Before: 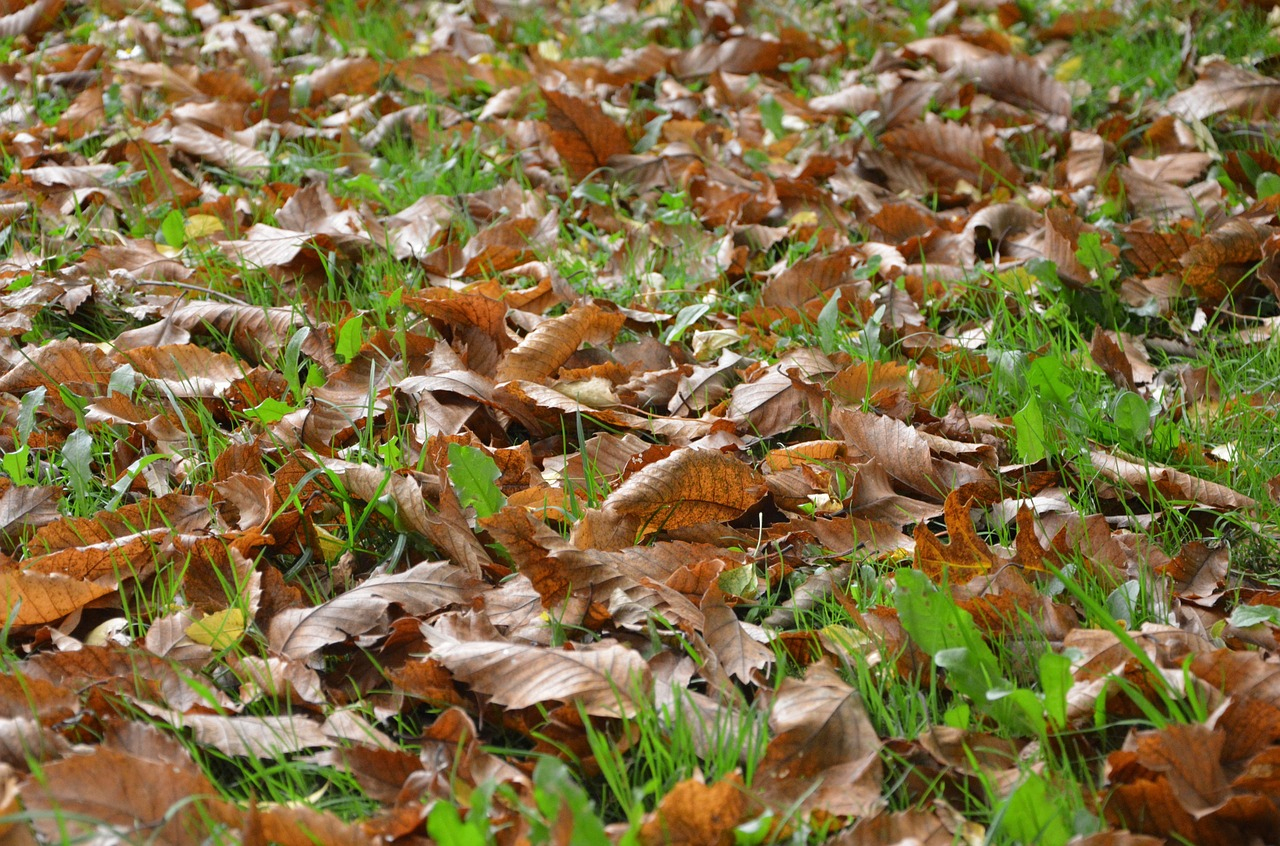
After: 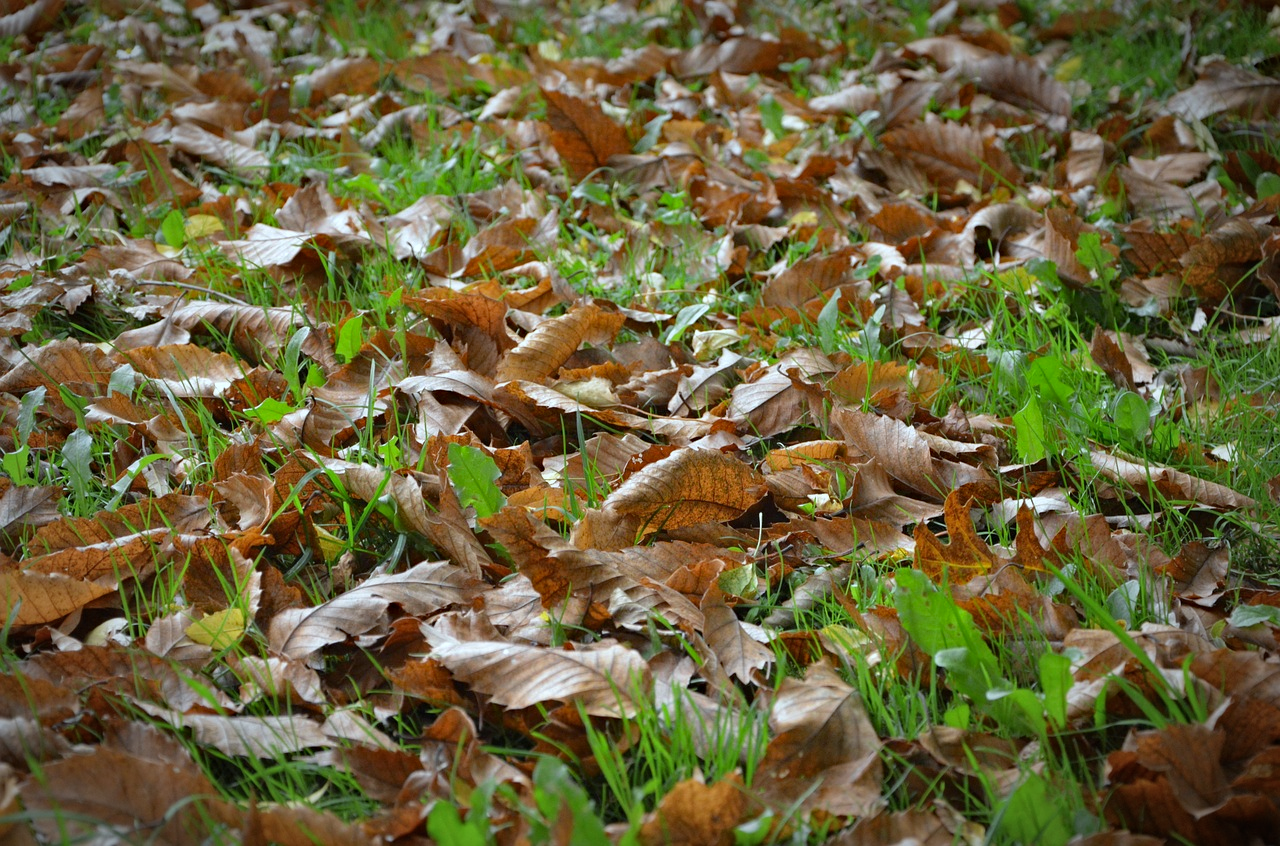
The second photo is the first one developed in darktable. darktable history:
vignetting: fall-off start 70.97%, brightness -0.584, saturation -0.118, width/height ratio 1.333
haze removal: adaptive false
white balance: red 0.925, blue 1.046
tone equalizer: on, module defaults
